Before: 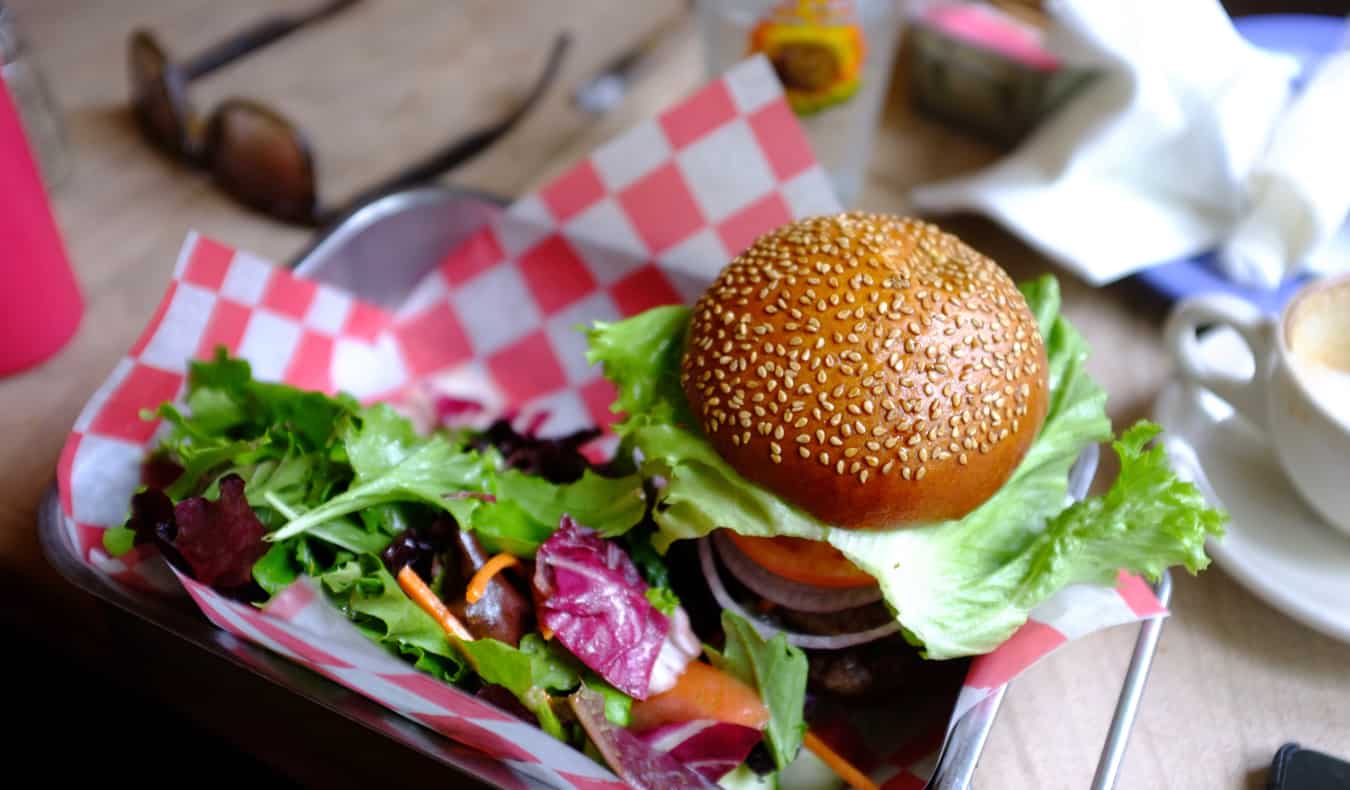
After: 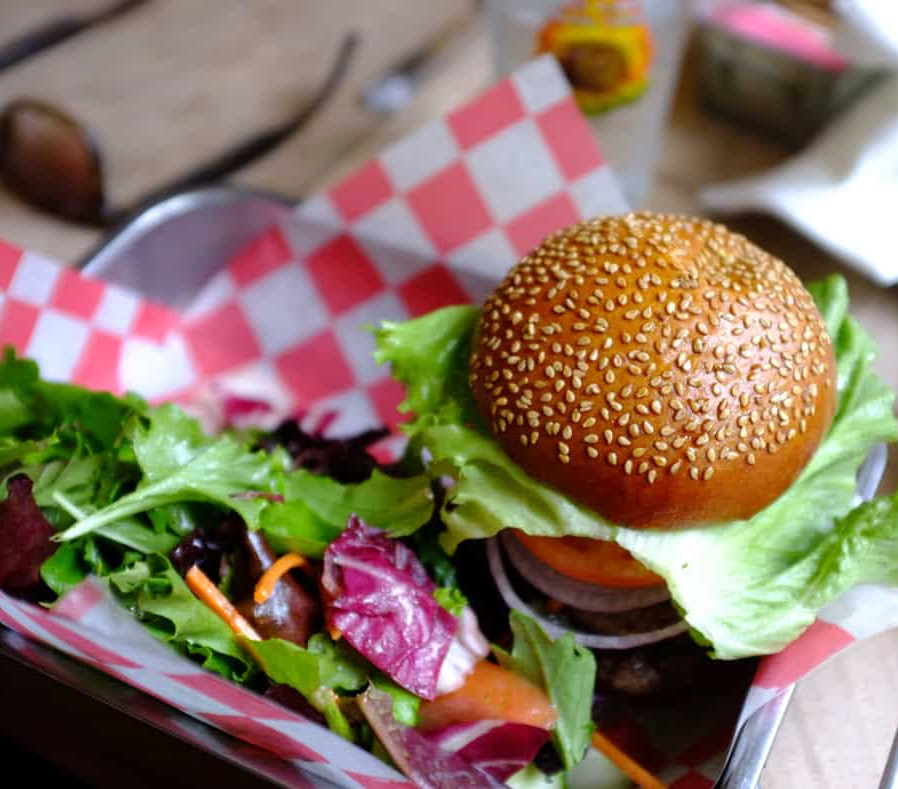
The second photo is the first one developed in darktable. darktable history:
crop and rotate: left 15.839%, right 17.586%
tone equalizer: on, module defaults
